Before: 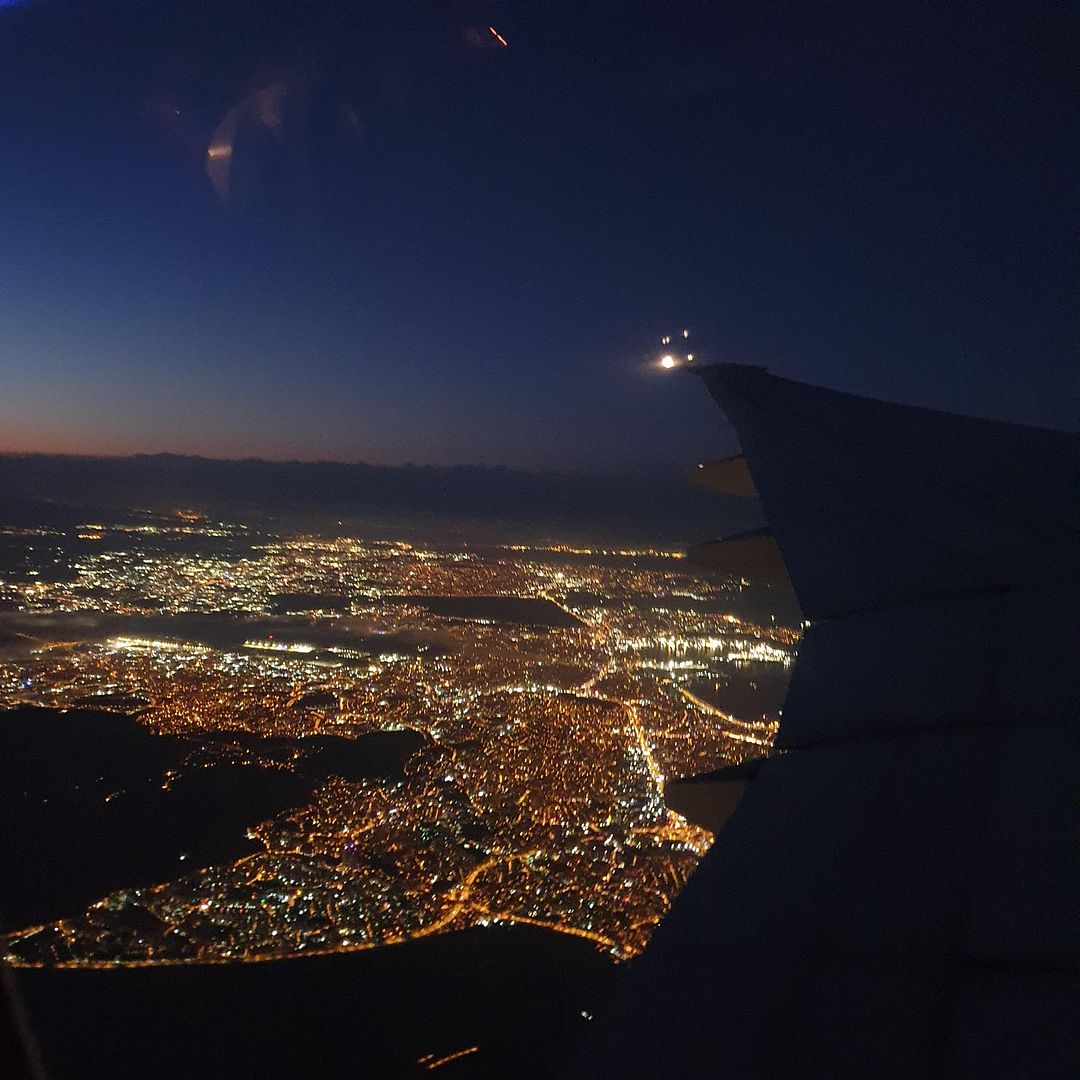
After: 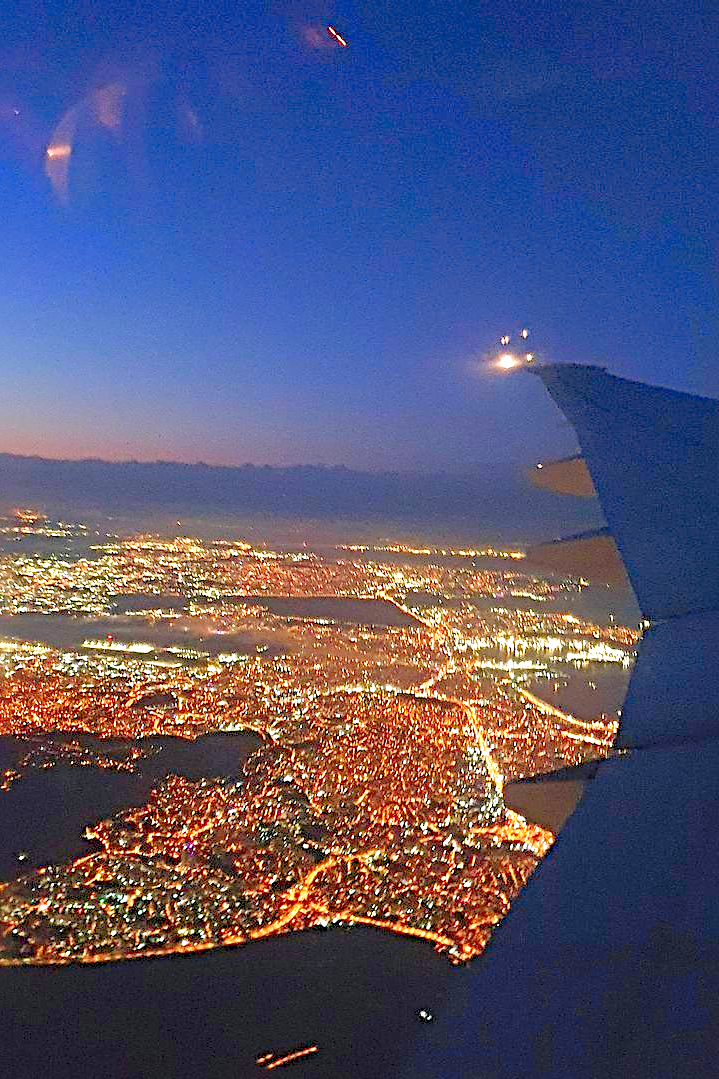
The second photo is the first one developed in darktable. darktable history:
base curve: preserve colors none
velvia: strength 9.25%
crop and rotate: left 15.055%, right 18.278%
exposure: black level correction 0, exposure 0.2 EV, compensate exposure bias true, compensate highlight preservation false
sharpen: radius 4.883
levels: levels [0.008, 0.318, 0.836]
